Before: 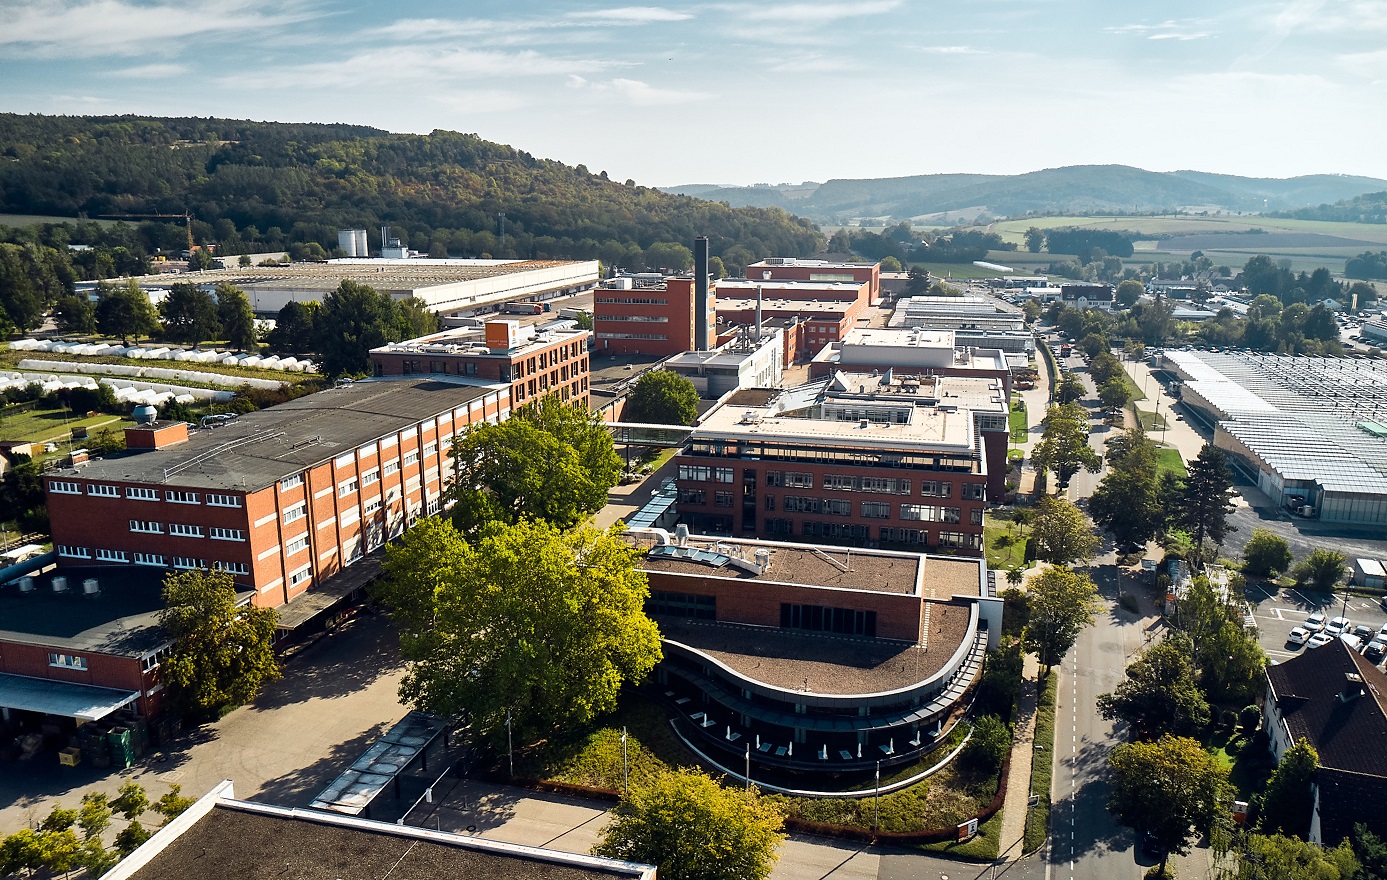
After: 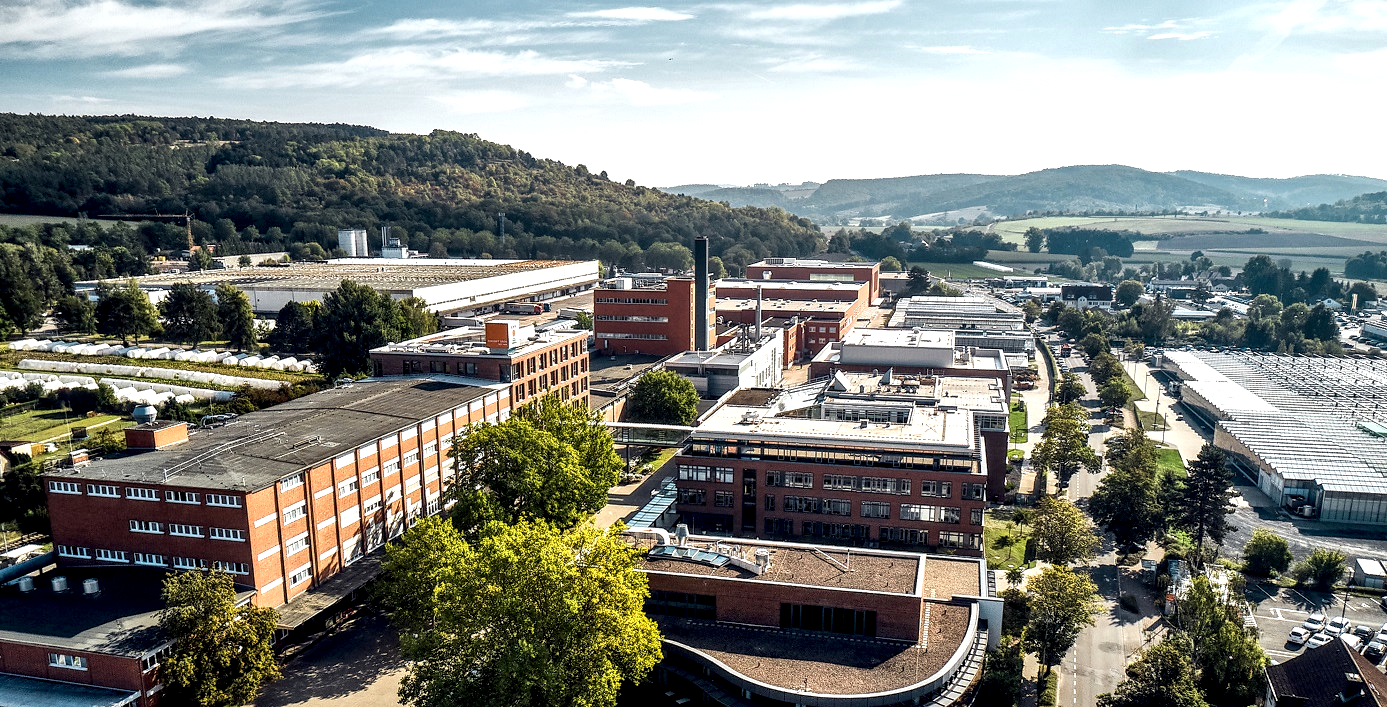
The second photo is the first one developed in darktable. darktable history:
local contrast: highlights 19%, detail 186%
crop: bottom 19.644%
exposure: exposure 0.197 EV, compensate highlight preservation false
